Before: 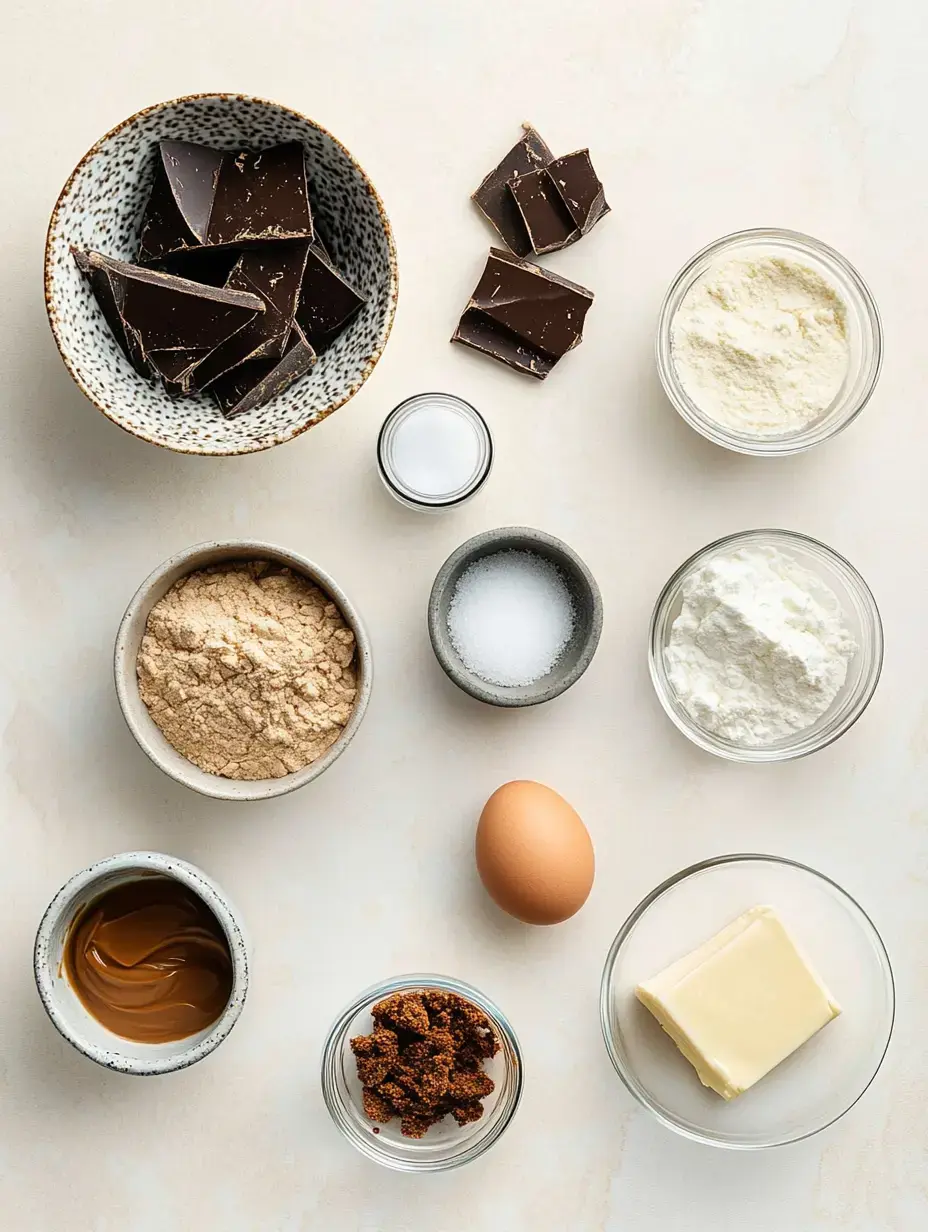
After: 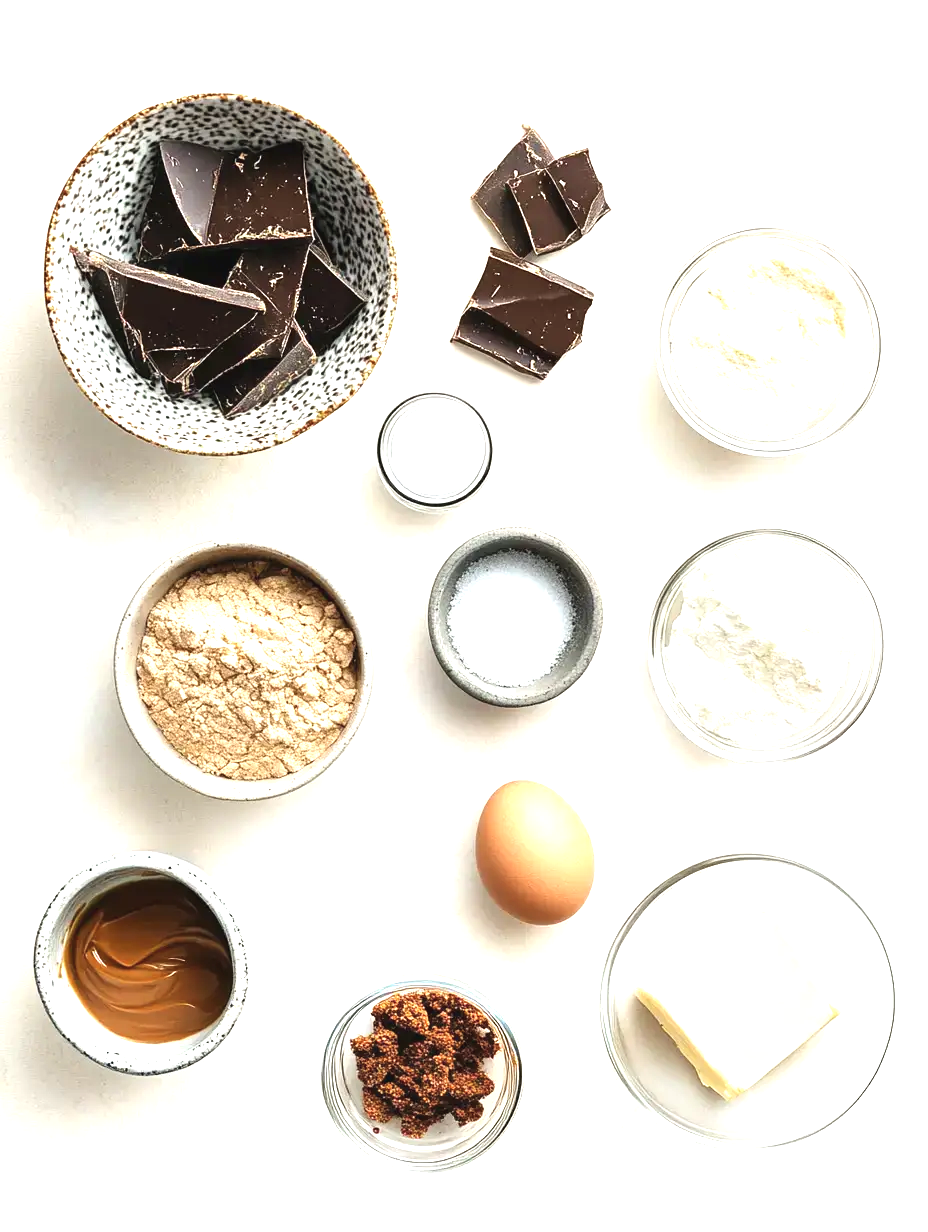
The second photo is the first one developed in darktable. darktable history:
exposure: black level correction -0.002, exposure 1.115 EV, compensate highlight preservation false
contrast brightness saturation: saturation -0.07
